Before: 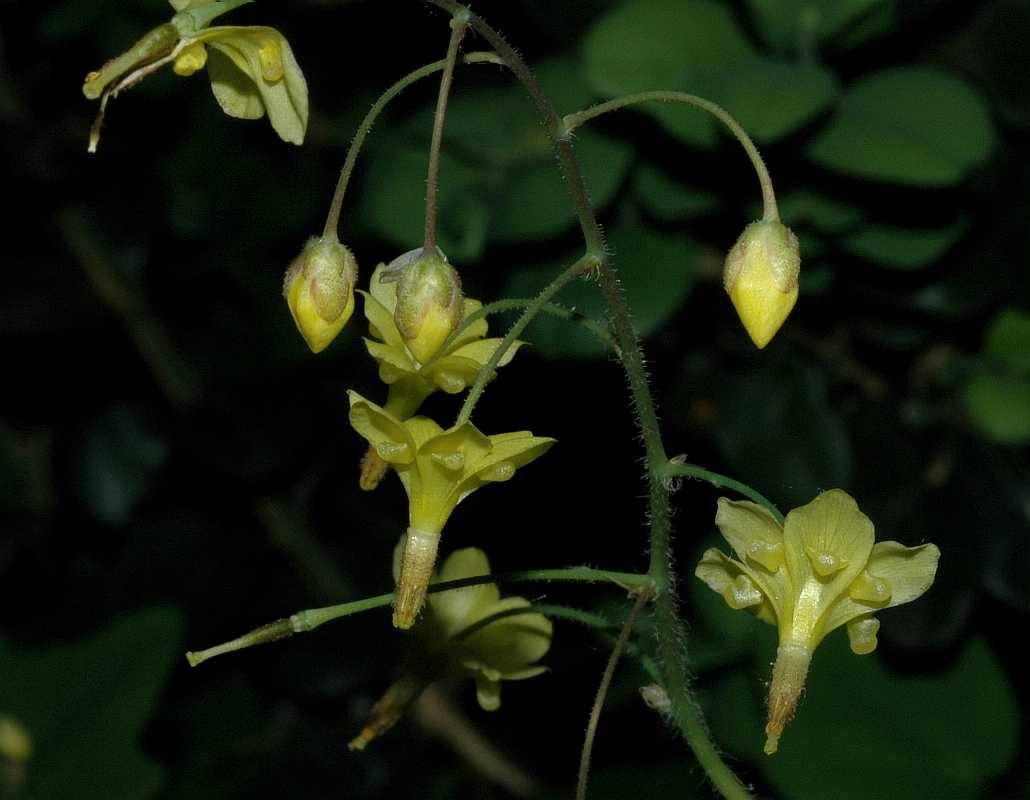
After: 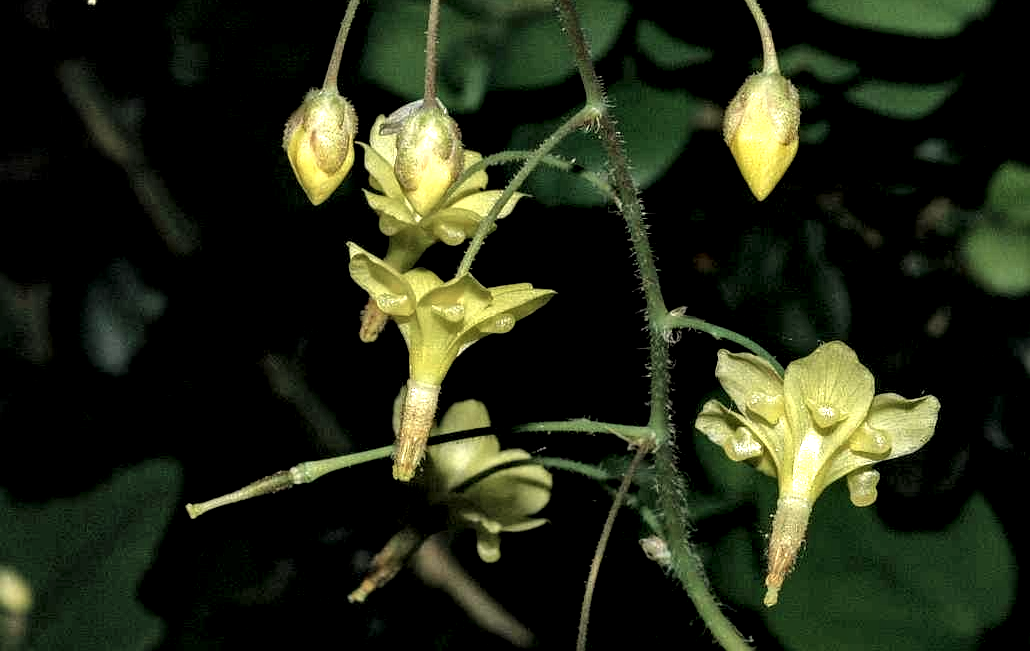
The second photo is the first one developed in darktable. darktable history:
local contrast: shadows 185%, detail 225%
crop and rotate: top 18.507%
white balance: red 1.045, blue 0.932
shadows and highlights: shadows 25, highlights -25
